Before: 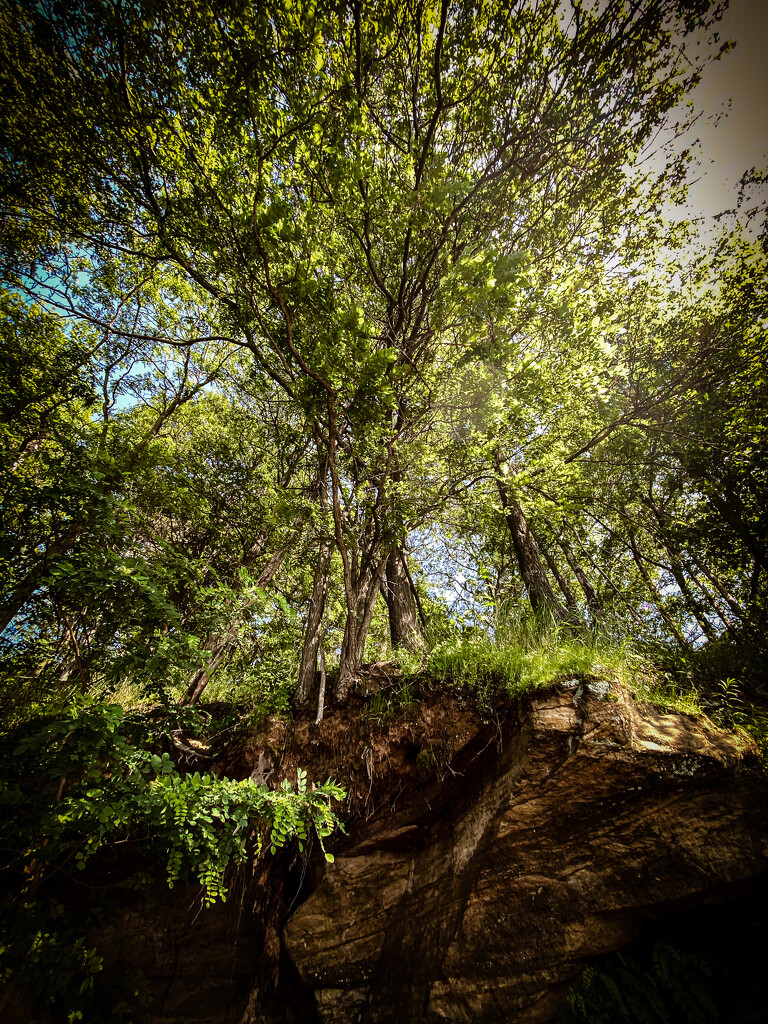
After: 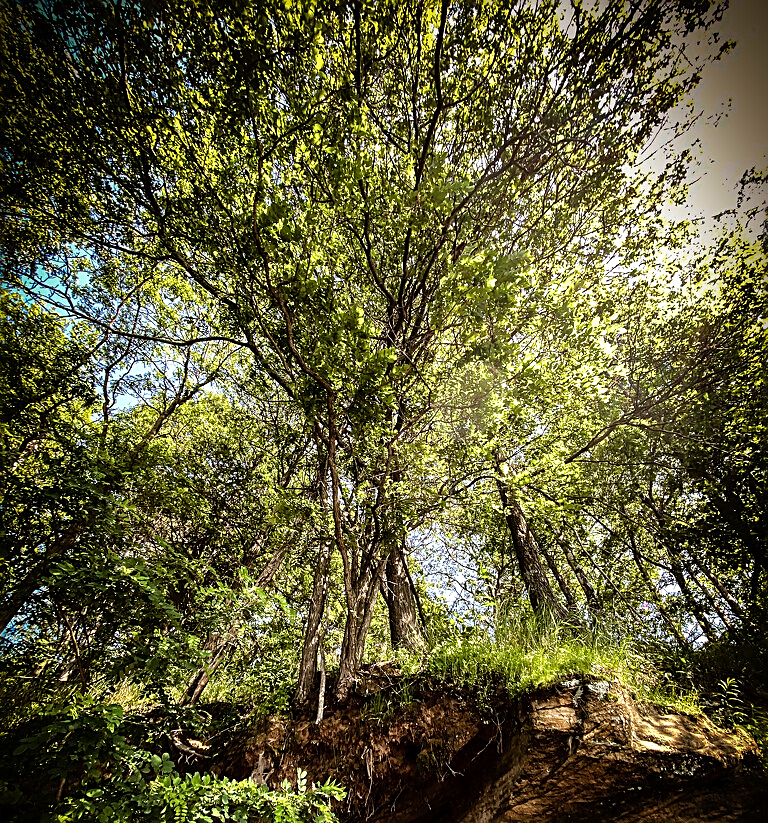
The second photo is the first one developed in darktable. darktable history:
crop: bottom 19.549%
tone equalizer: -8 EV -0.431 EV, -7 EV -0.378 EV, -6 EV -0.36 EV, -5 EV -0.206 EV, -3 EV 0.201 EV, -2 EV 0.329 EV, -1 EV 0.387 EV, +0 EV 0.421 EV
sharpen: on, module defaults
exposure: compensate highlight preservation false
